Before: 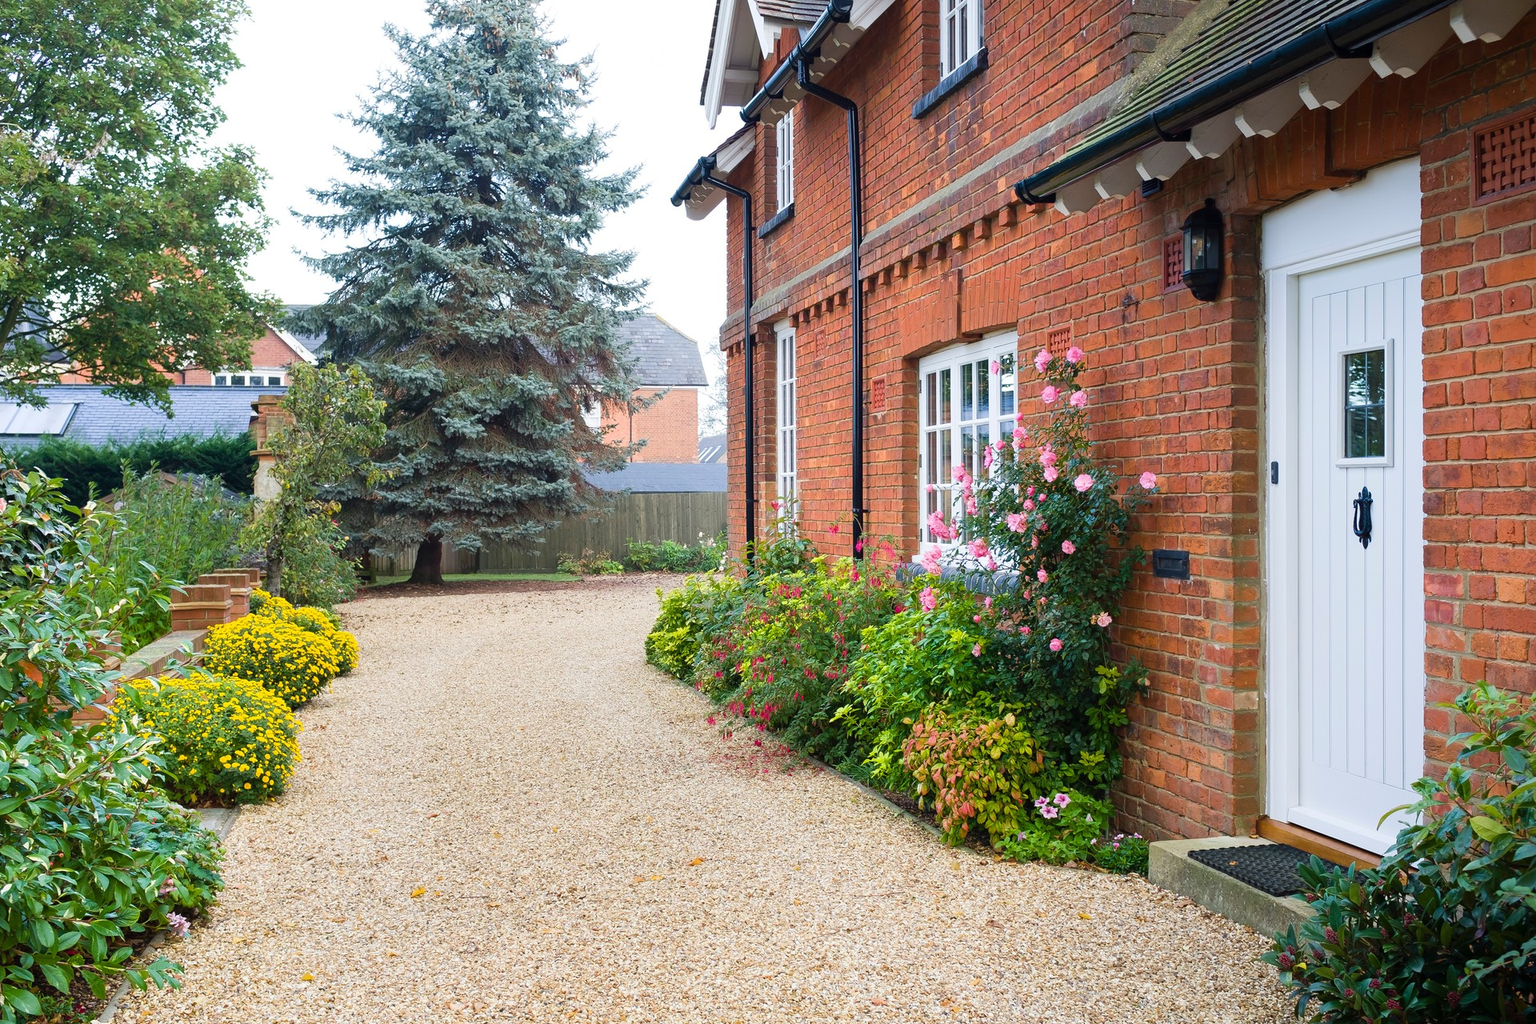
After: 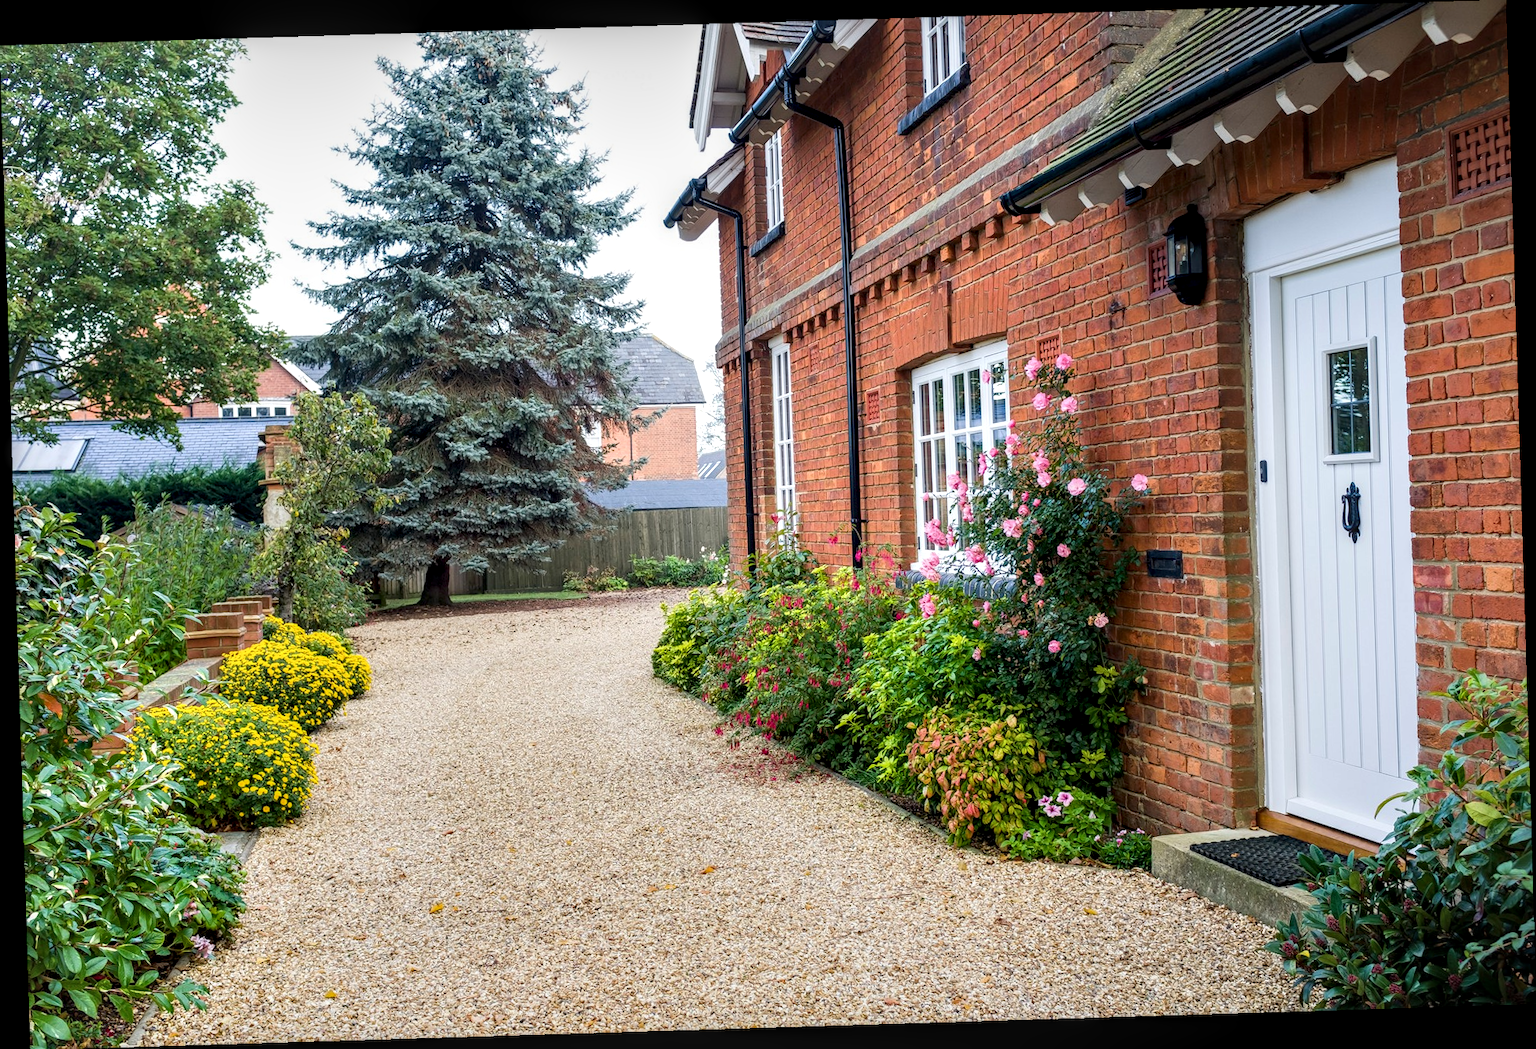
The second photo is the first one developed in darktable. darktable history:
rotate and perspective: rotation -1.75°, automatic cropping off
local contrast: highlights 25%, detail 150%
